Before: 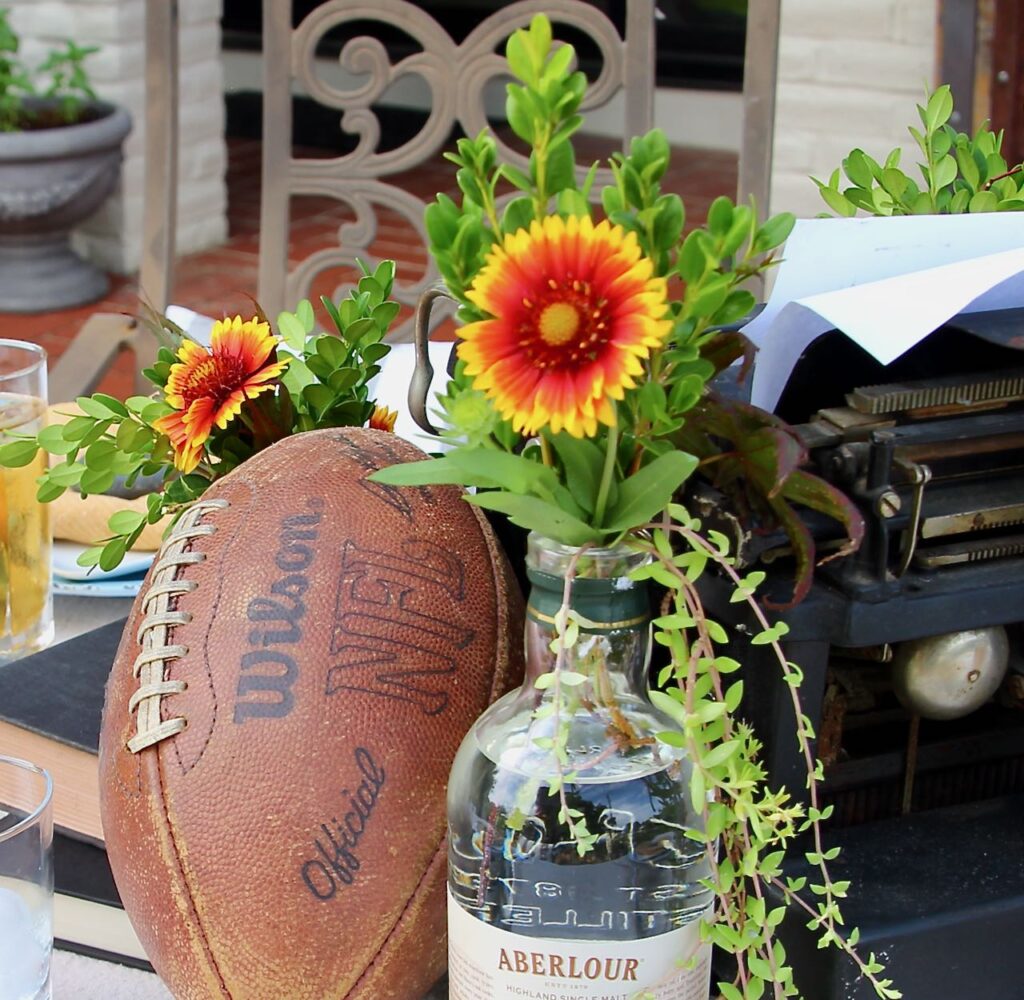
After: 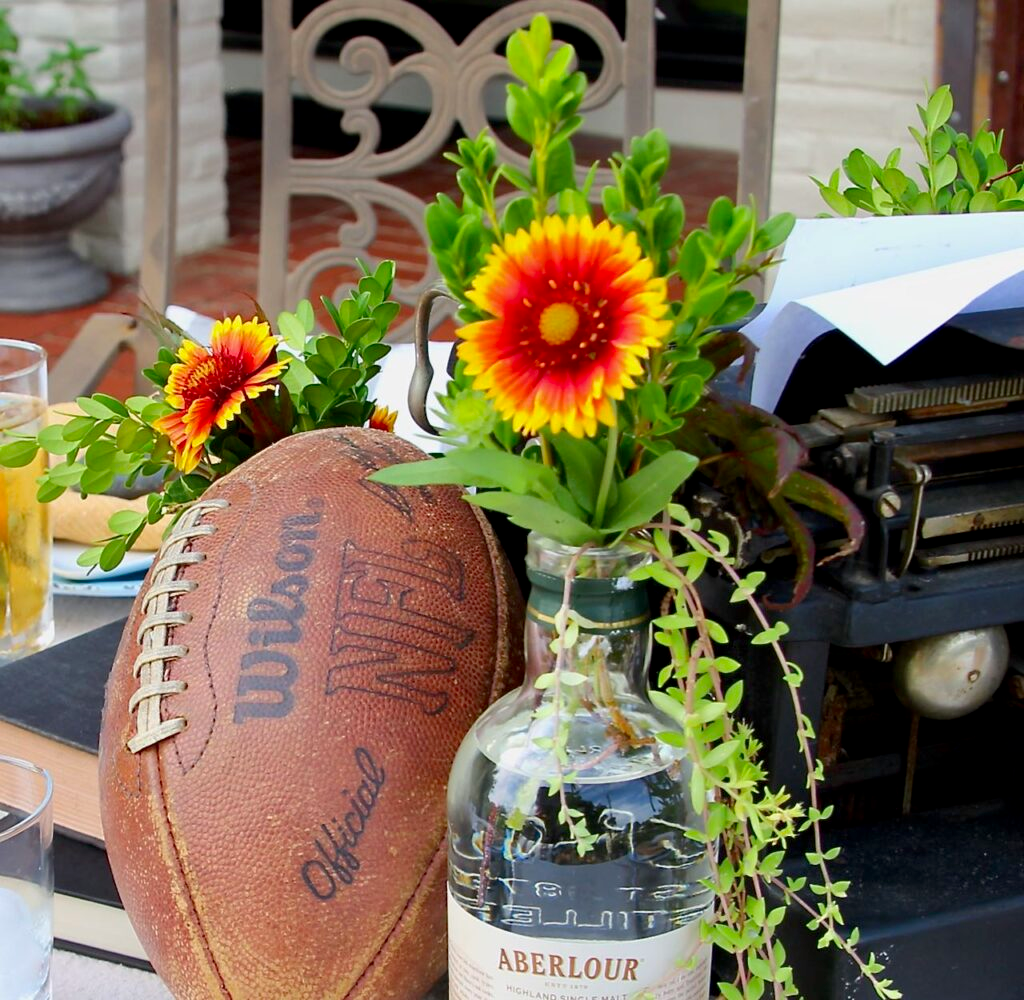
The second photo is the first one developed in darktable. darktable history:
color correction: highlights b* -0.061, saturation 1.11
